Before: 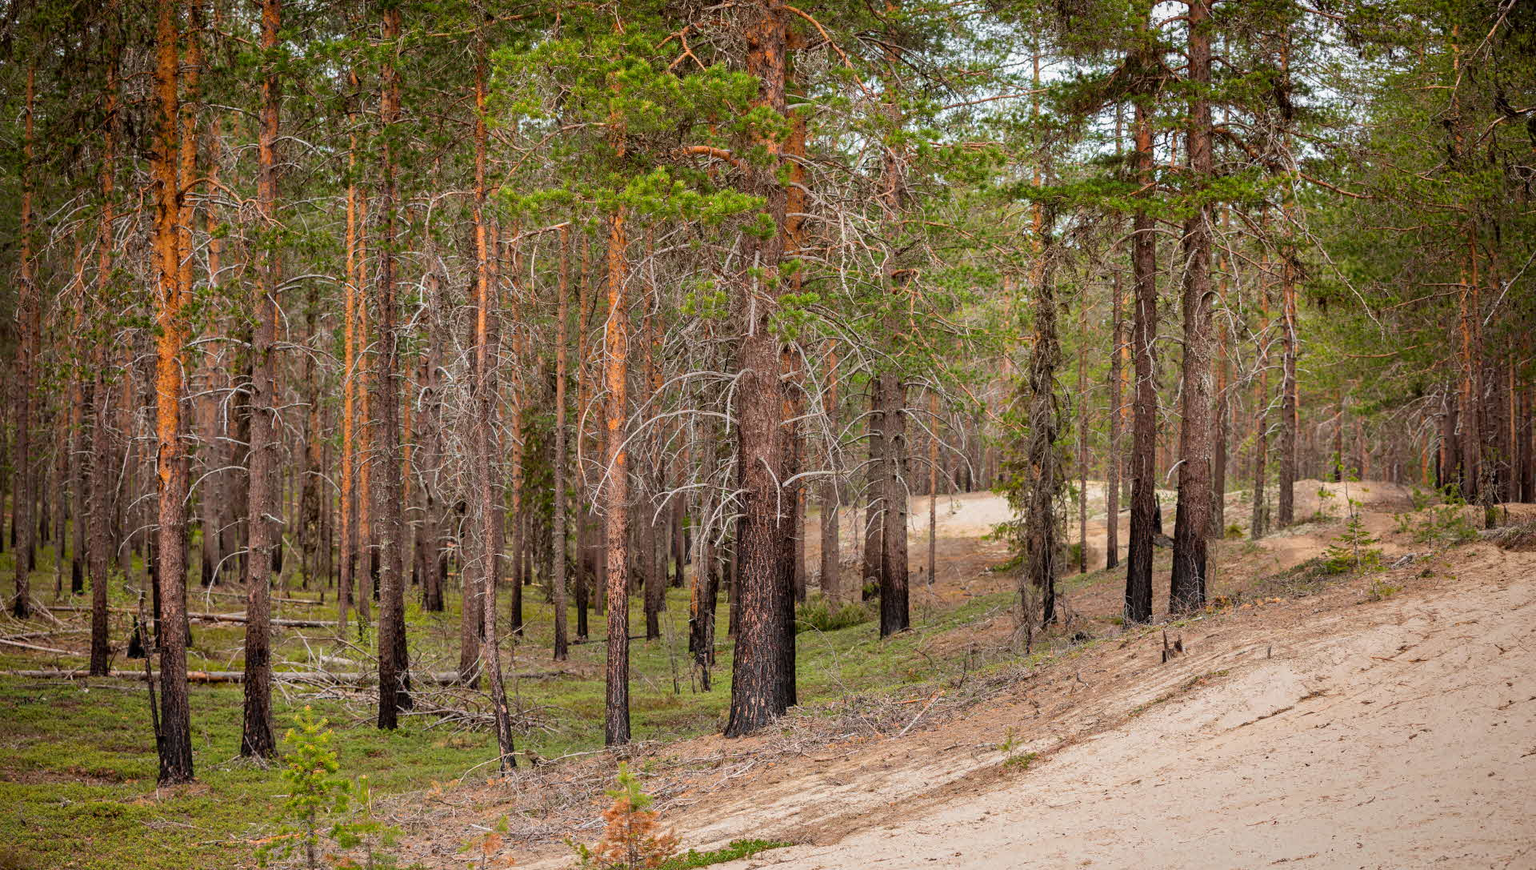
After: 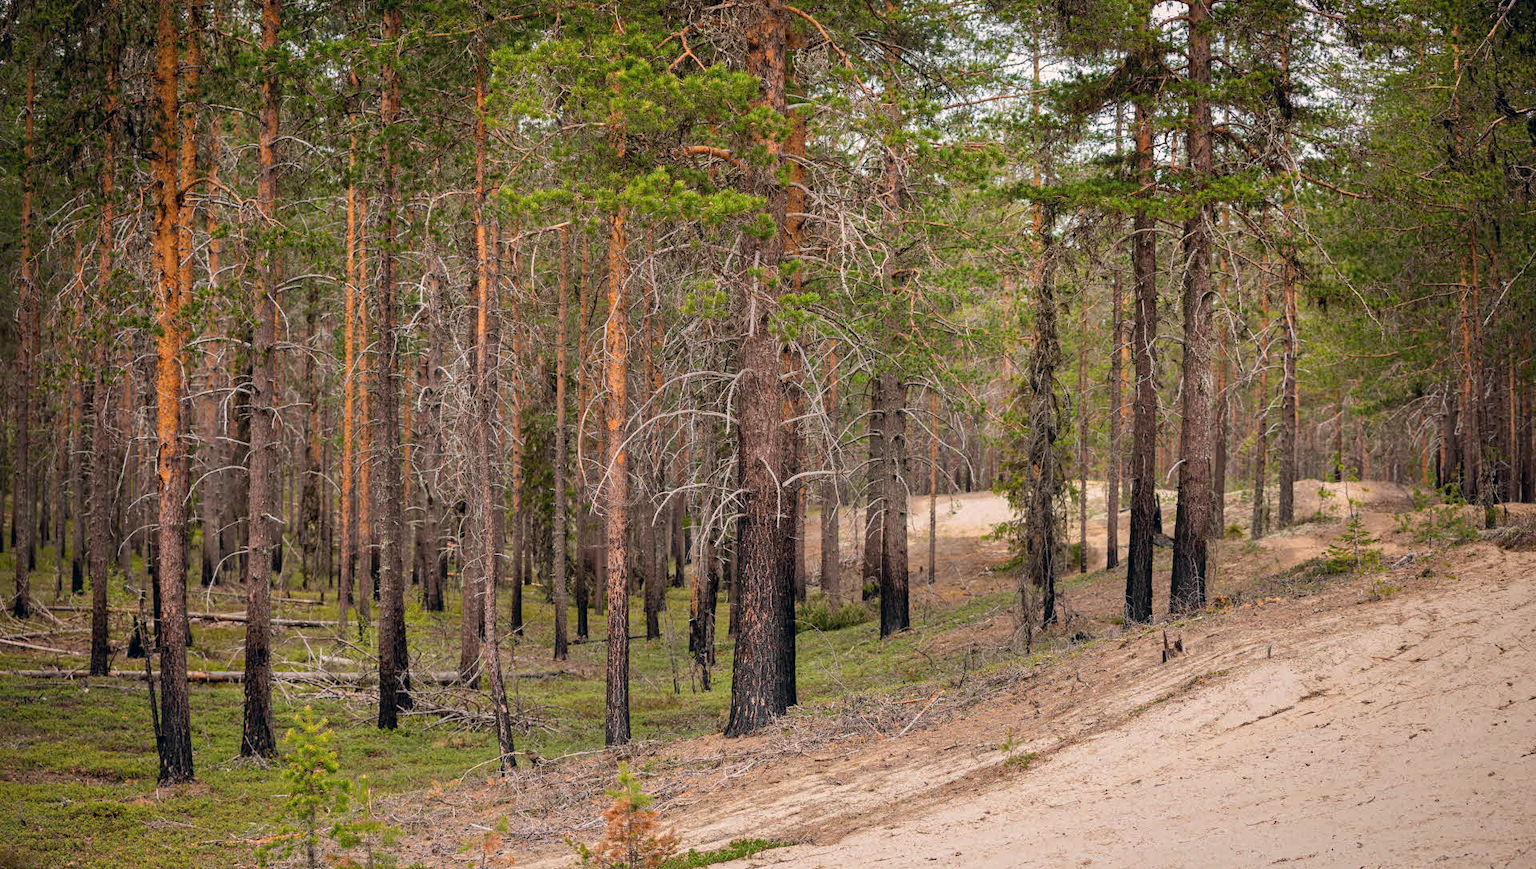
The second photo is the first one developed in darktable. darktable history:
color zones: curves: ch1 [(0, 0.469) (0.01, 0.469) (0.12, 0.446) (0.248, 0.469) (0.5, 0.5) (0.748, 0.5) (0.99, 0.469) (1, 0.469)]
color correction: highlights a* 5.38, highlights b* 5.3, shadows a* -4.26, shadows b* -5.11
